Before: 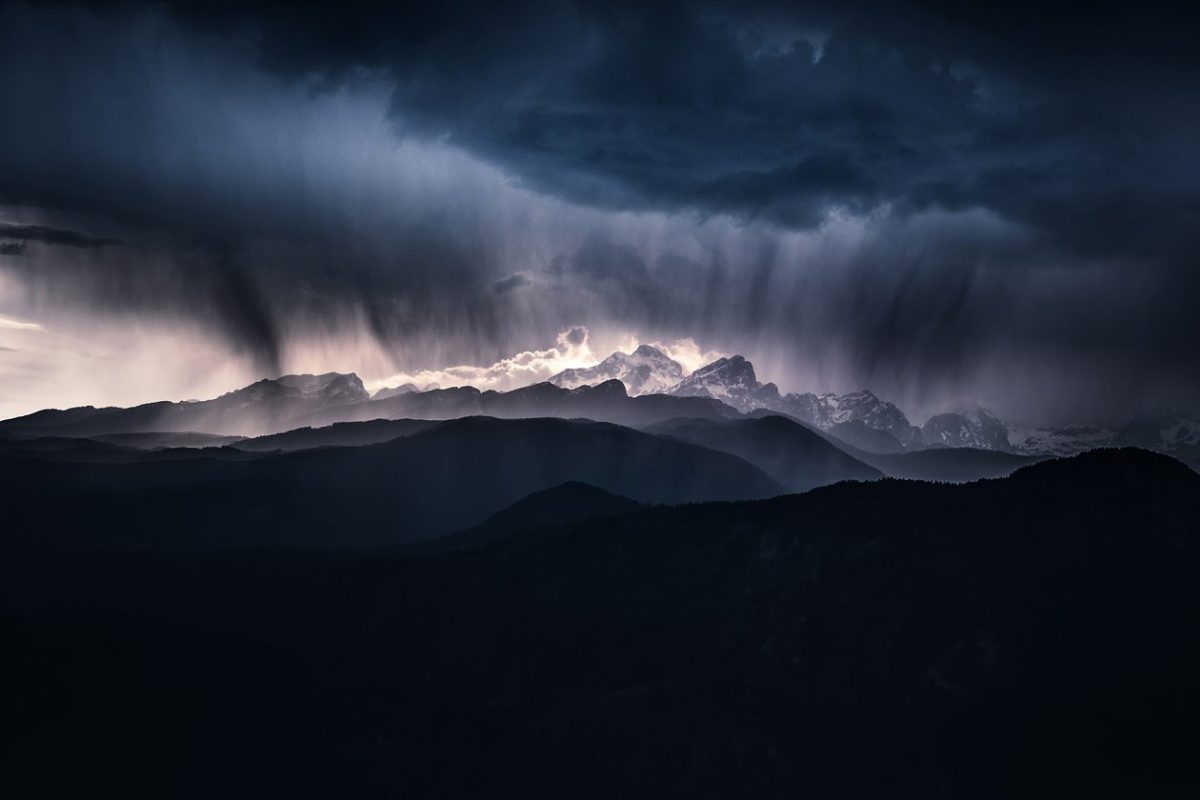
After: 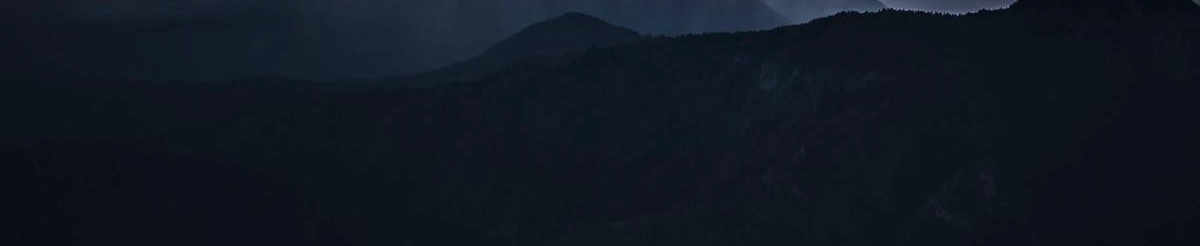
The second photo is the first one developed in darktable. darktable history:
crop and rotate: top 58.762%, bottom 10.391%
exposure: black level correction 0, exposure 1 EV, compensate highlight preservation false
